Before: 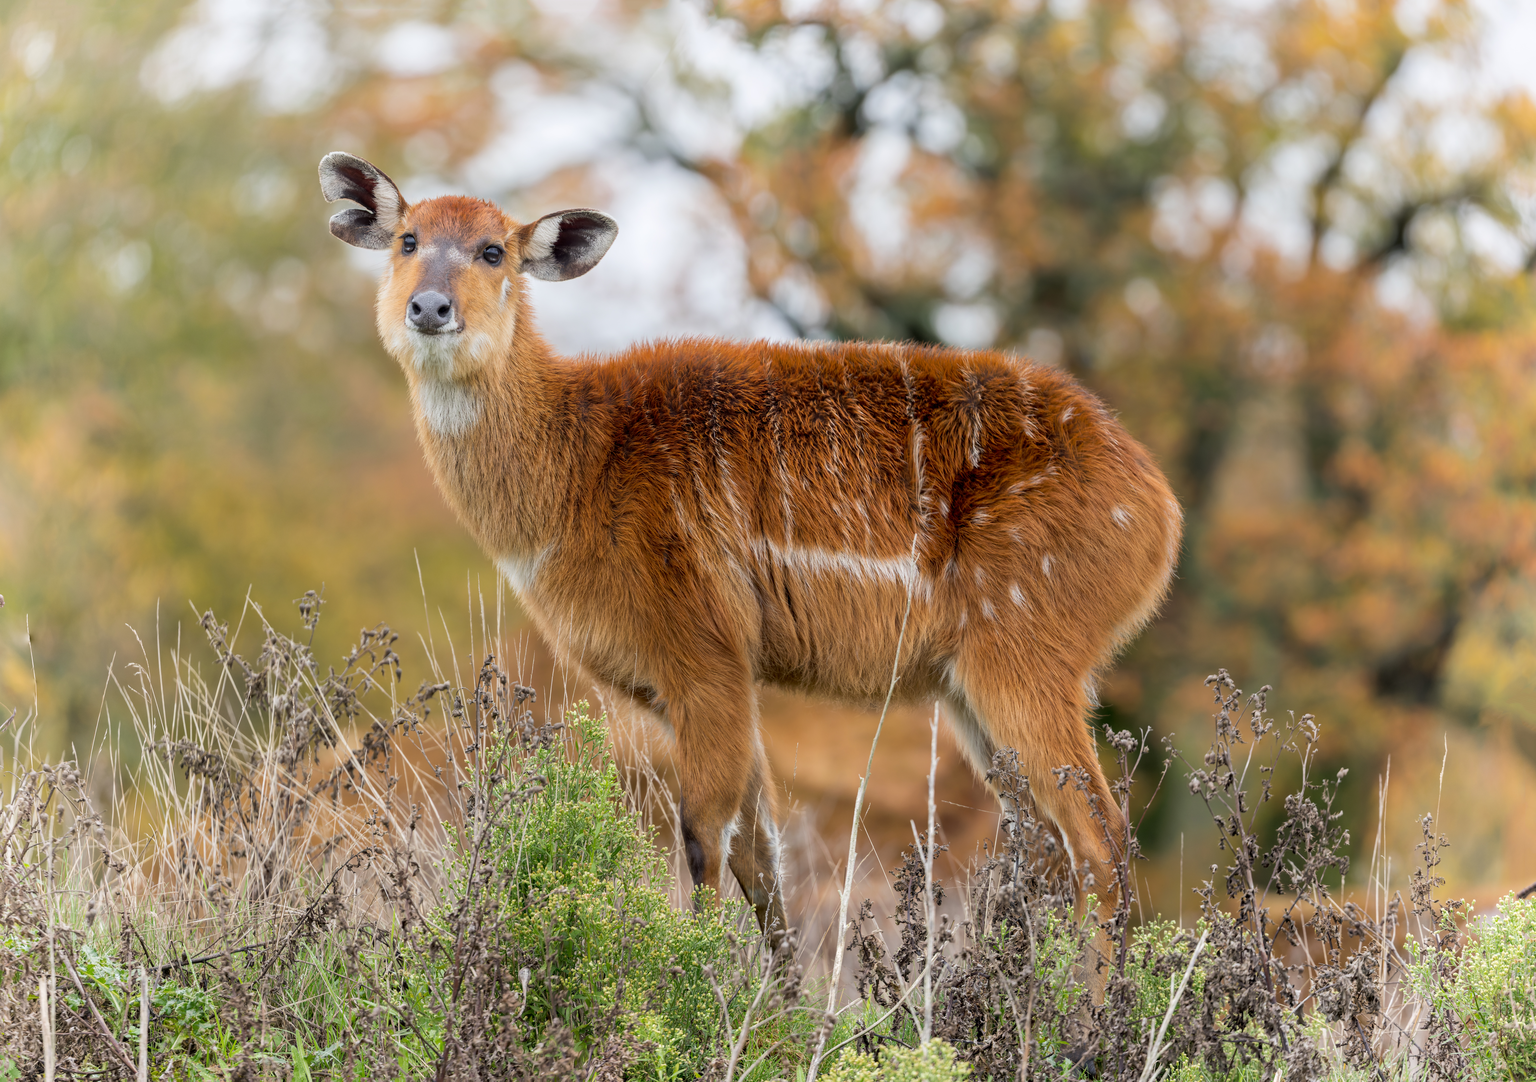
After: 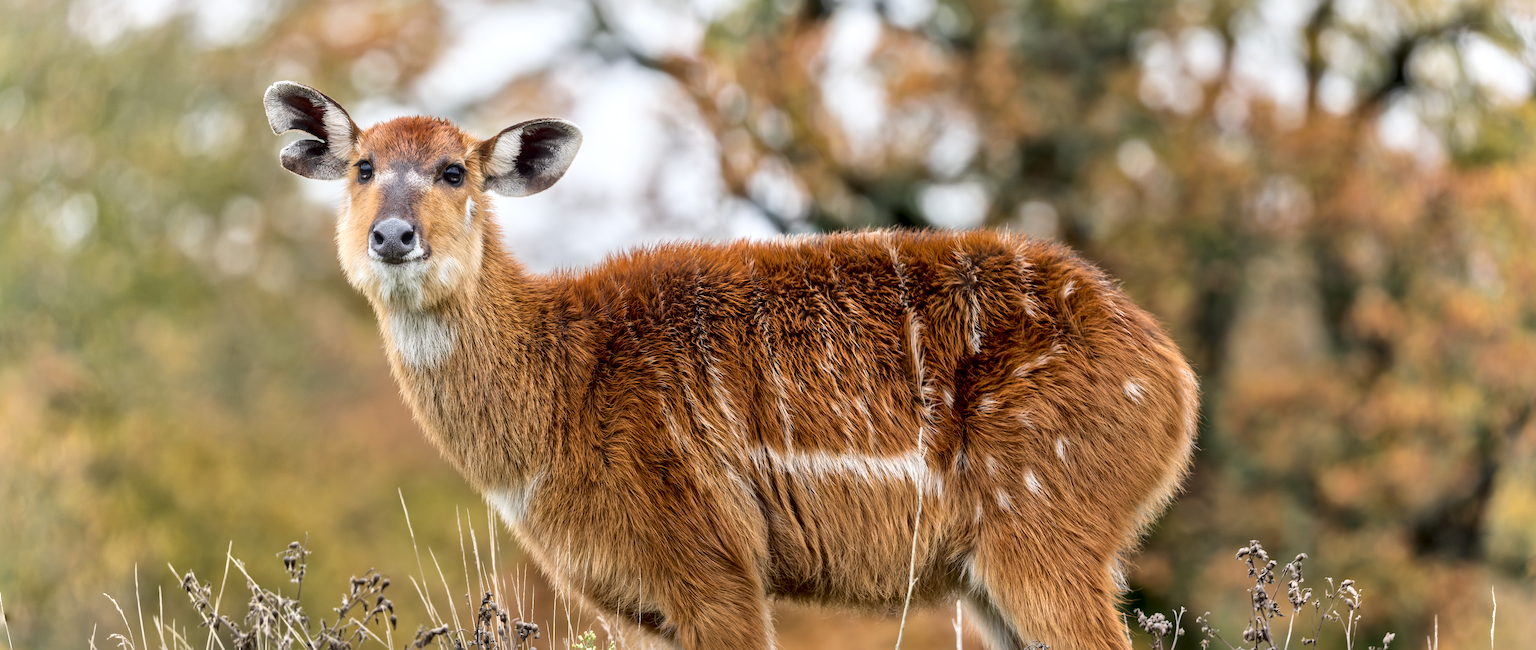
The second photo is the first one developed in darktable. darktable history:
crop and rotate: top 4.848%, bottom 29.503%
local contrast: mode bilateral grid, contrast 70, coarseness 75, detail 180%, midtone range 0.2
rotate and perspective: rotation -5°, crop left 0.05, crop right 0.952, crop top 0.11, crop bottom 0.89
bloom: size 15%, threshold 97%, strength 7%
